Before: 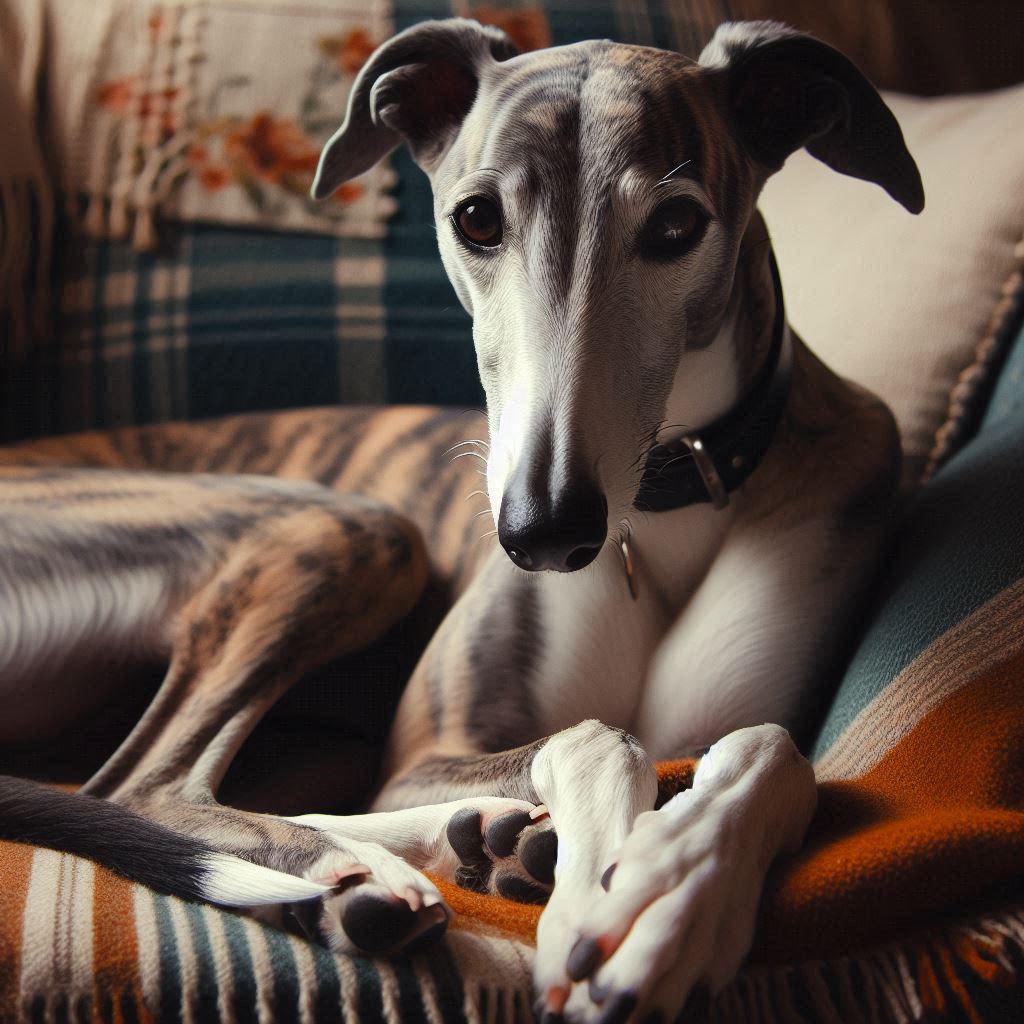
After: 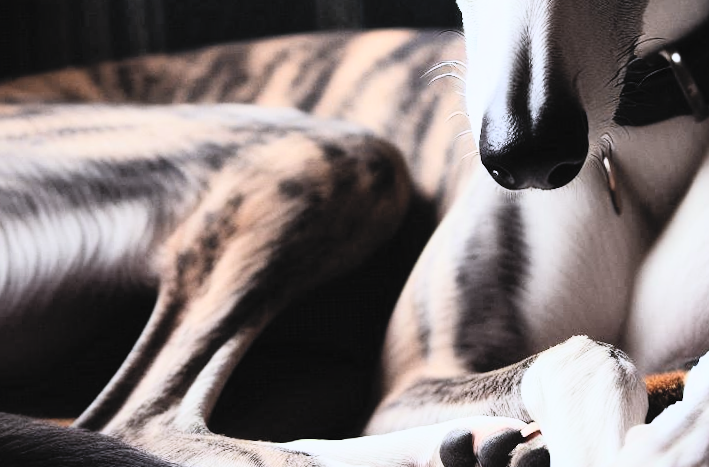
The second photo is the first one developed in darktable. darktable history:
crop: top 36.498%, right 27.964%, bottom 14.995%
rotate and perspective: rotation -2.12°, lens shift (vertical) 0.009, lens shift (horizontal) -0.008, automatic cropping original format, crop left 0.036, crop right 0.964, crop top 0.05, crop bottom 0.959
filmic rgb: black relative exposure -7.75 EV, white relative exposure 4.4 EV, threshold 3 EV, hardness 3.76, latitude 50%, contrast 1.1, color science v5 (2021), contrast in shadows safe, contrast in highlights safe, enable highlight reconstruction true
white balance: red 0.967, blue 1.119, emerald 0.756
contrast brightness saturation: contrast 0.43, brightness 0.56, saturation -0.19
